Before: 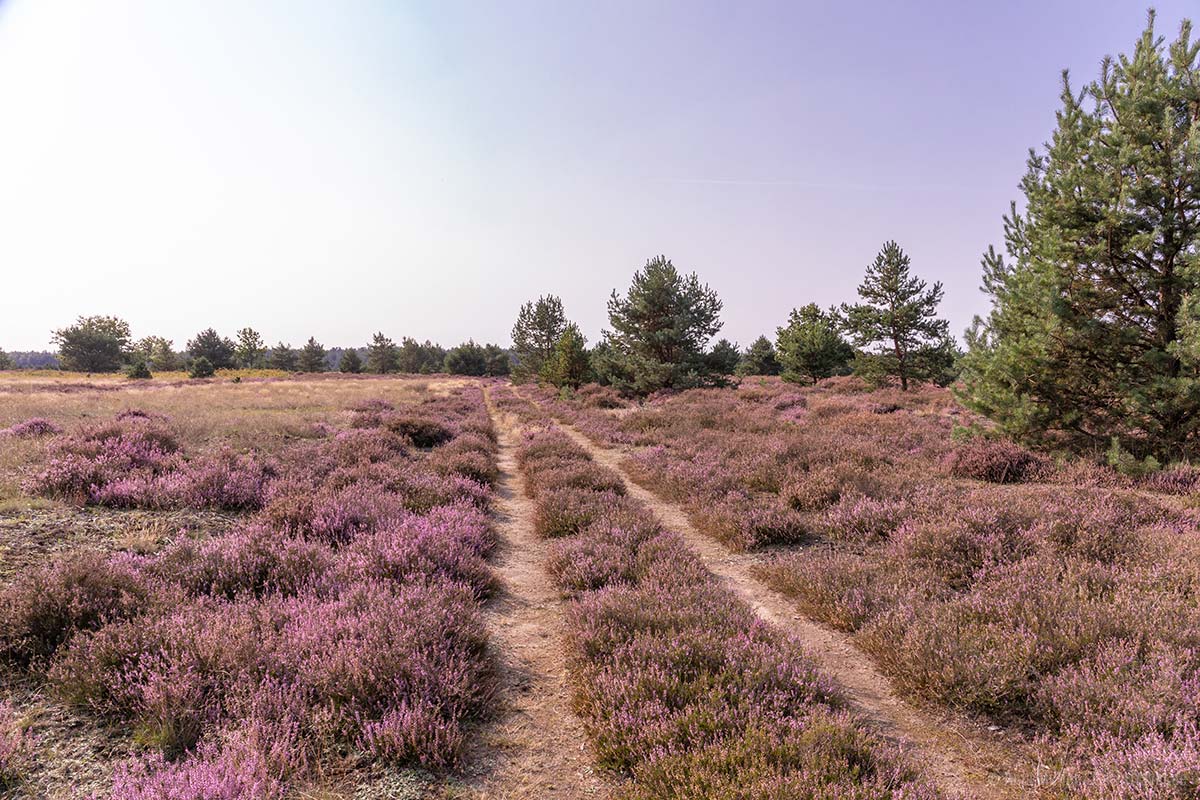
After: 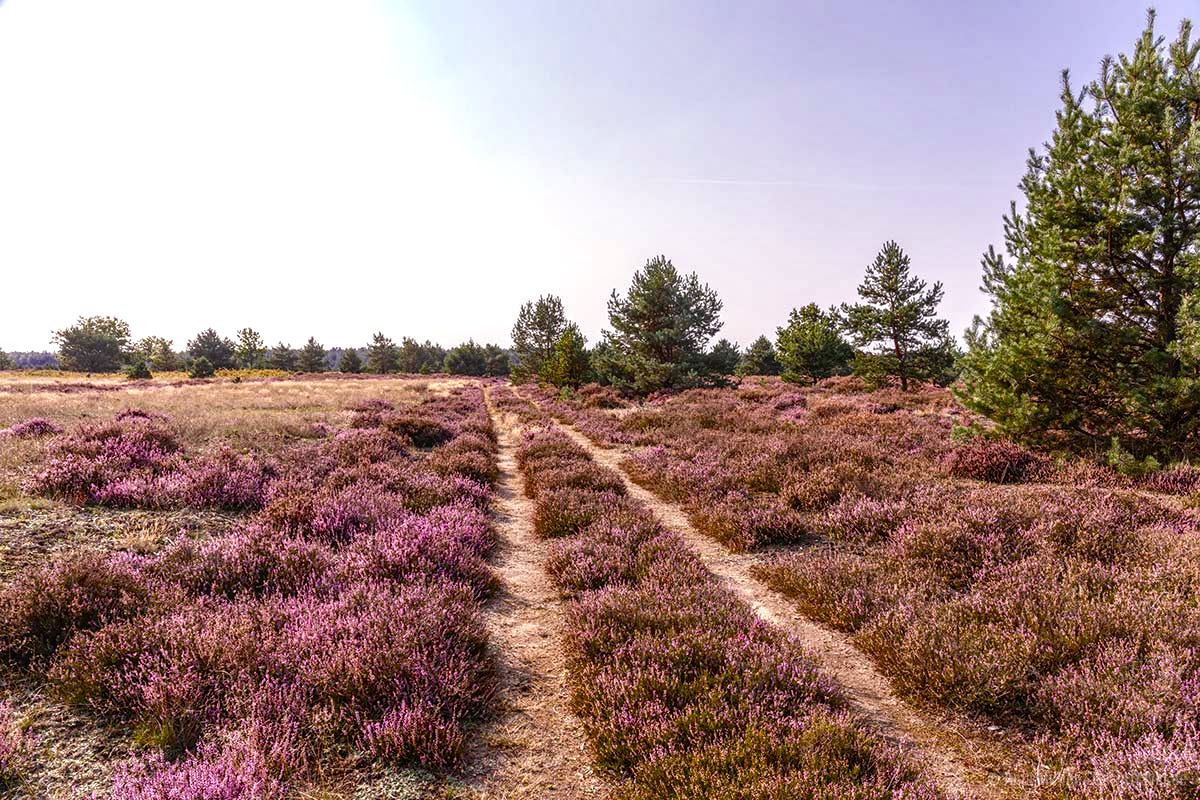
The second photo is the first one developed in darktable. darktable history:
color balance rgb: shadows lift › luminance -19.731%, highlights gain › luminance 6.159%, highlights gain › chroma 1.256%, highlights gain › hue 89.97°, global offset › luminance 0.692%, perceptual saturation grading › global saturation 19.593%, perceptual saturation grading › highlights -24.781%, perceptual saturation grading › shadows 50.026%, global vibrance 6.618%, contrast 12.257%, saturation formula JzAzBz (2021)
local contrast: on, module defaults
